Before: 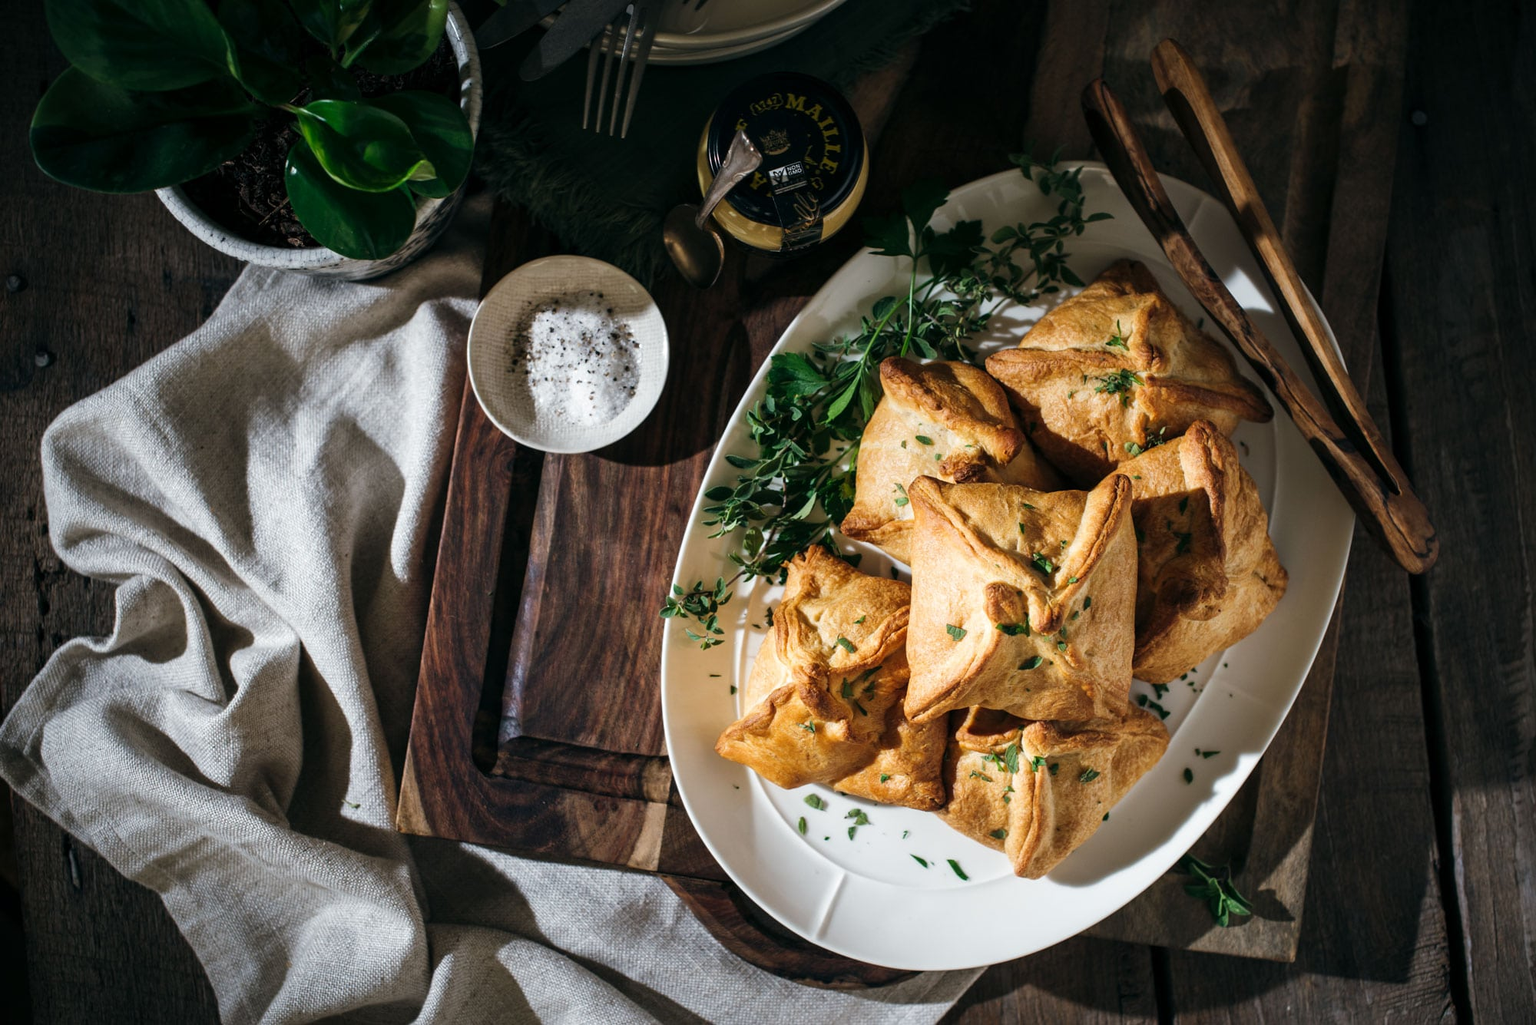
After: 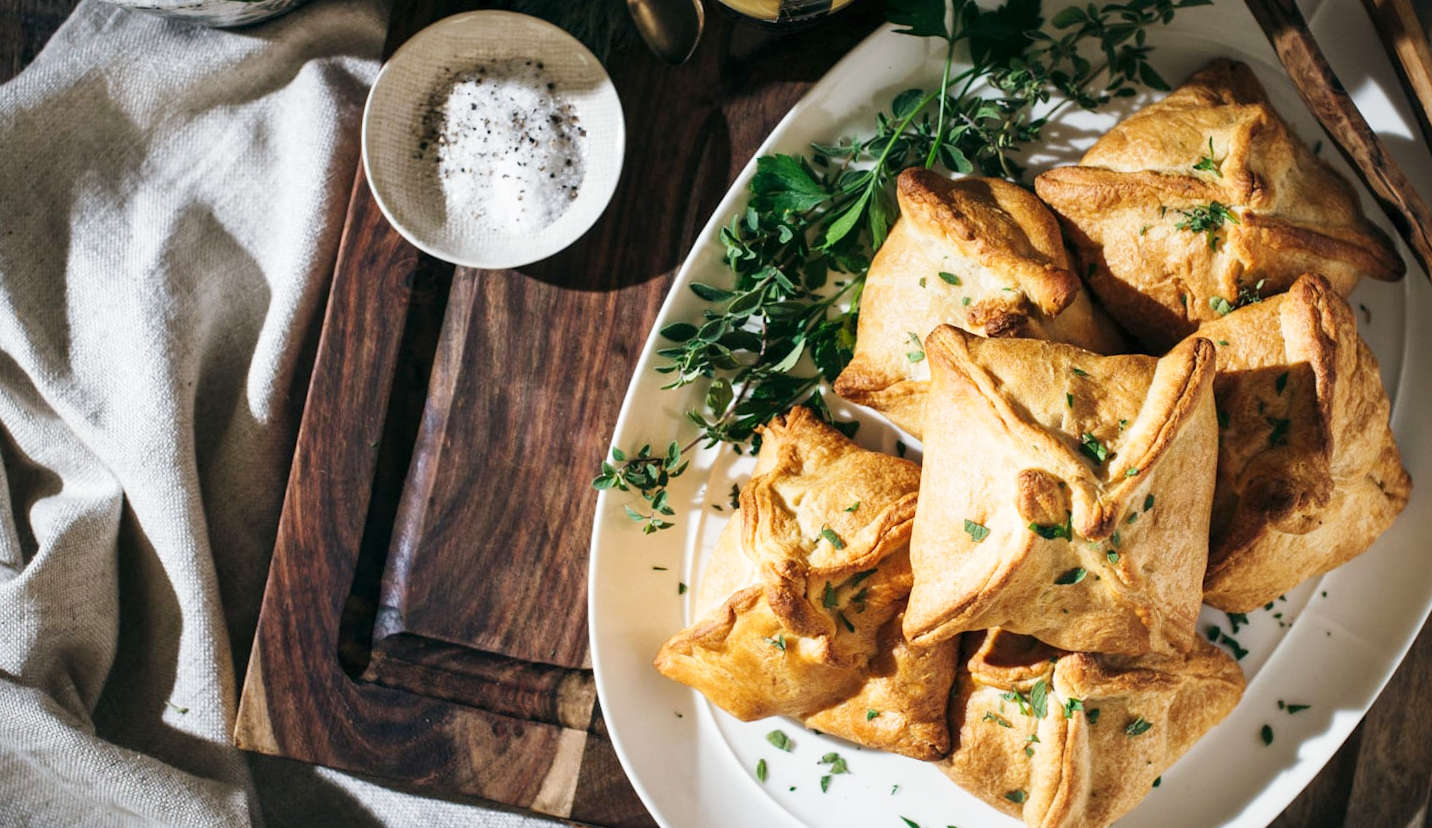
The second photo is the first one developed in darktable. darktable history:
vignetting: fall-off start 97.23%, saturation -0.024, center (-0.033, -0.042), width/height ratio 1.179, unbound false
base curve: curves: ch0 [(0, 0) (0.204, 0.334) (0.55, 0.733) (1, 1)], preserve colors none
crop and rotate: angle -3.37°, left 9.79%, top 20.73%, right 12.42%, bottom 11.82%
tone equalizer: on, module defaults
